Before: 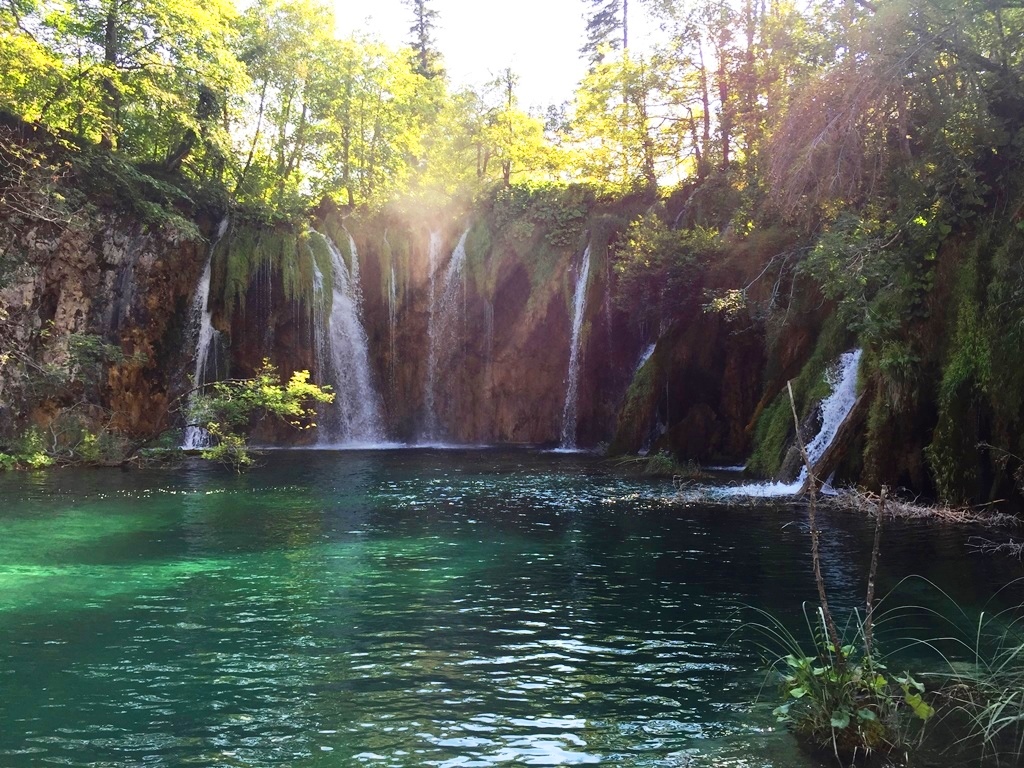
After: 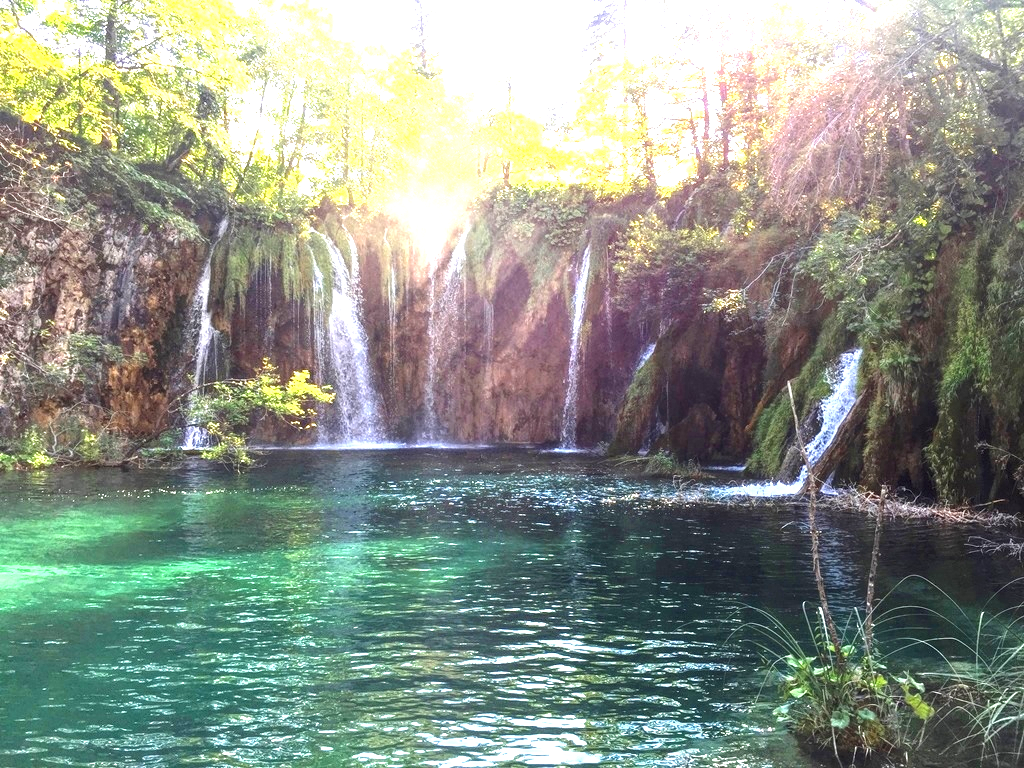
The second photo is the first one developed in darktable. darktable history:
exposure: black level correction 0, exposure 1.361 EV, compensate highlight preservation false
local contrast: highlights 74%, shadows 55%, detail 177%, midtone range 0.213
